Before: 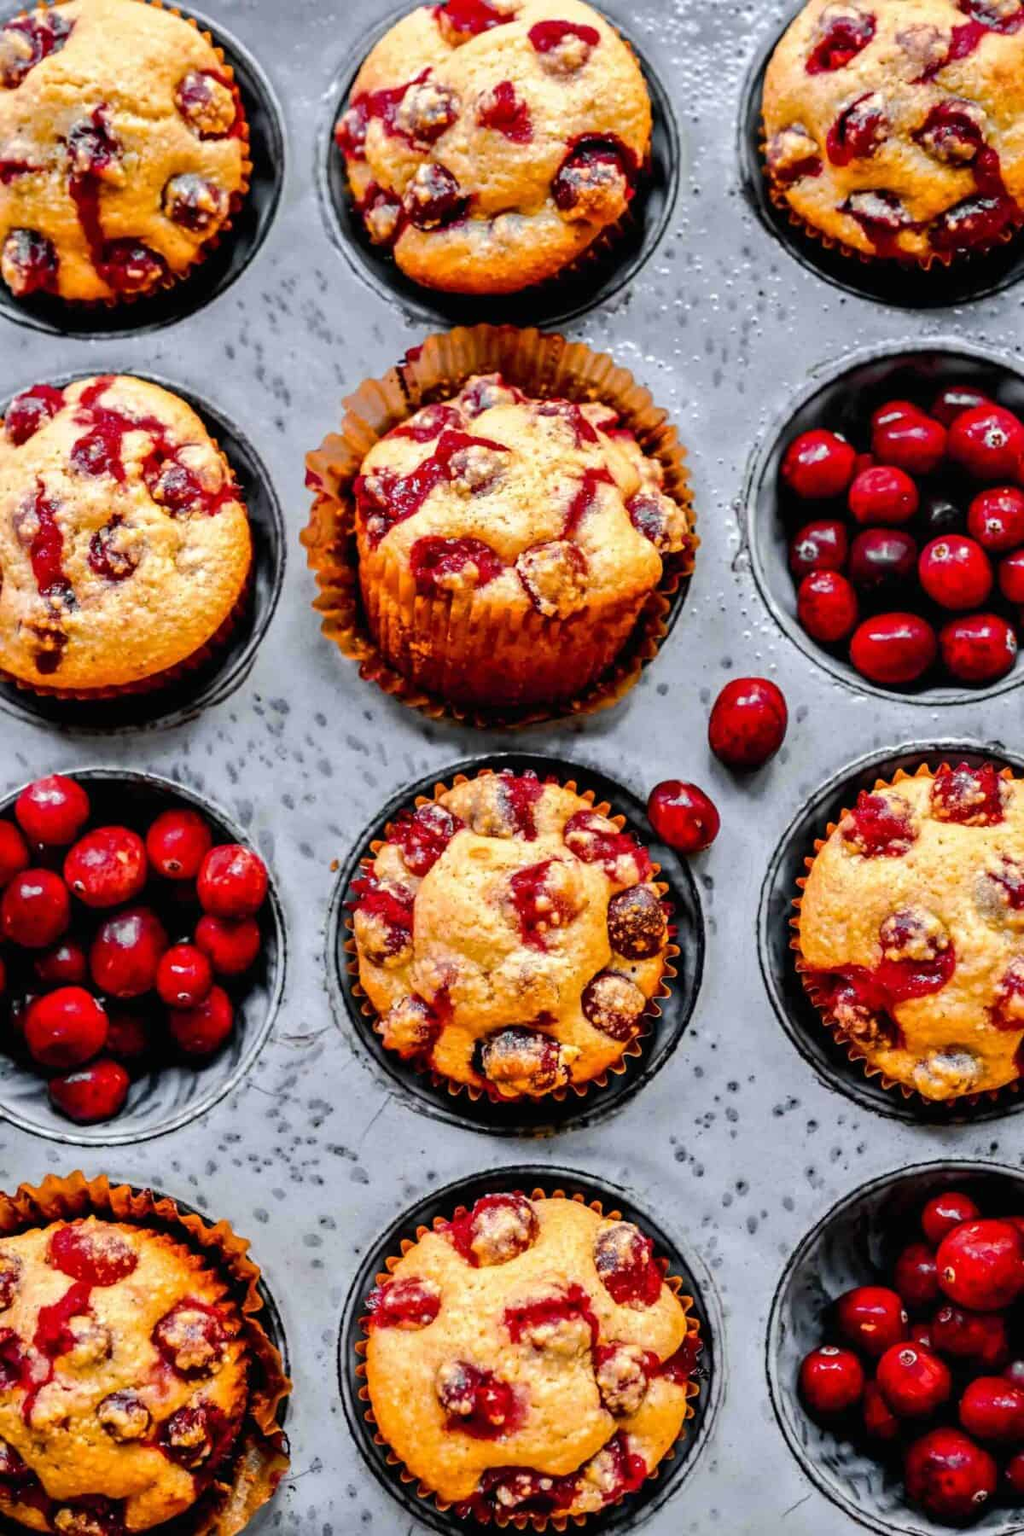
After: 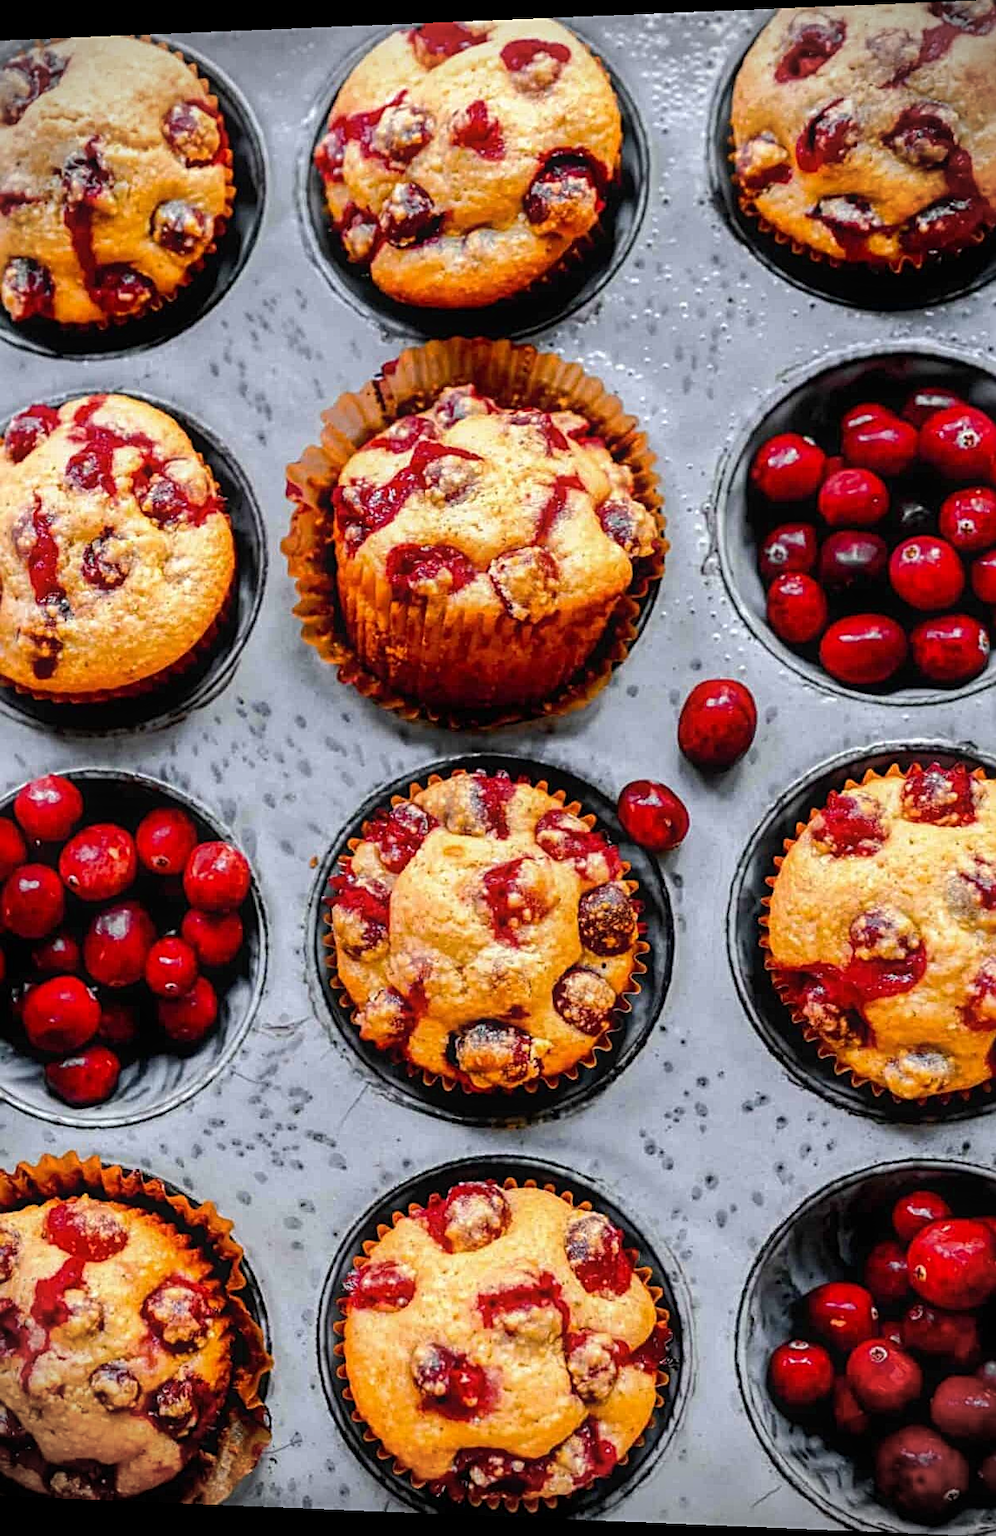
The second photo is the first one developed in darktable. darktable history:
local contrast: highlights 100%, shadows 100%, detail 120%, midtone range 0.2
rotate and perspective: lens shift (horizontal) -0.055, automatic cropping off
vignetting: fall-off start 88.03%, fall-off radius 24.9%
base curve: curves: ch0 [(0, 0) (0.472, 0.455) (1, 1)], preserve colors none
sharpen: radius 2.167, amount 0.381, threshold 0
contrast equalizer: y [[0.5, 0.488, 0.462, 0.461, 0.491, 0.5], [0.5 ×6], [0.5 ×6], [0 ×6], [0 ×6]]
